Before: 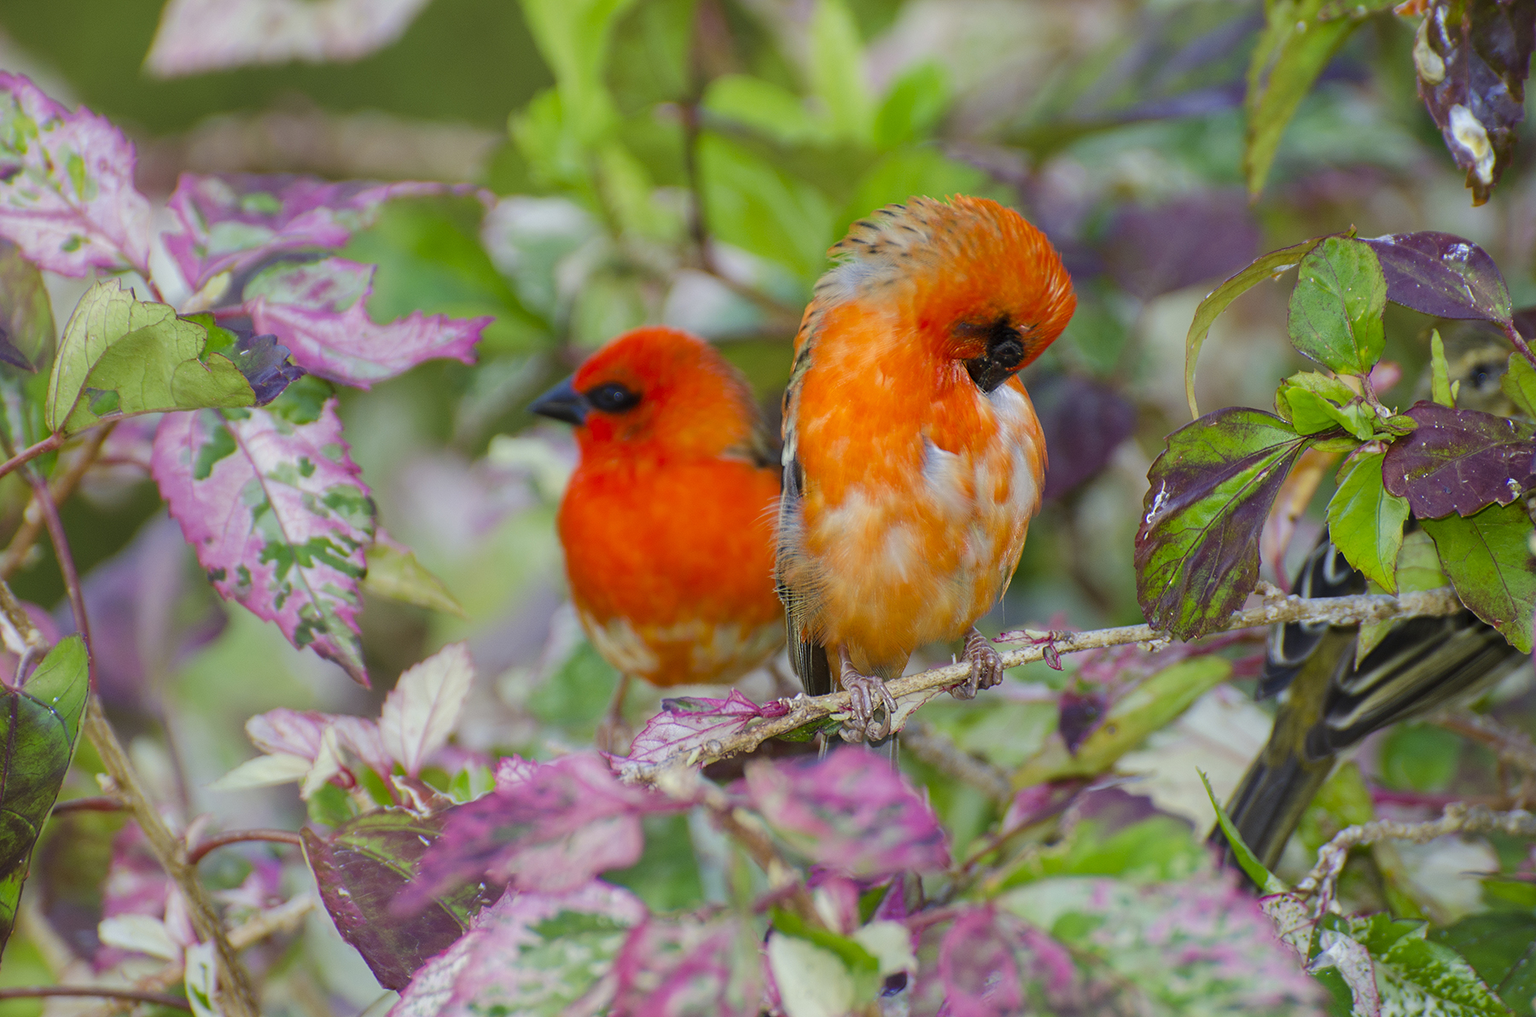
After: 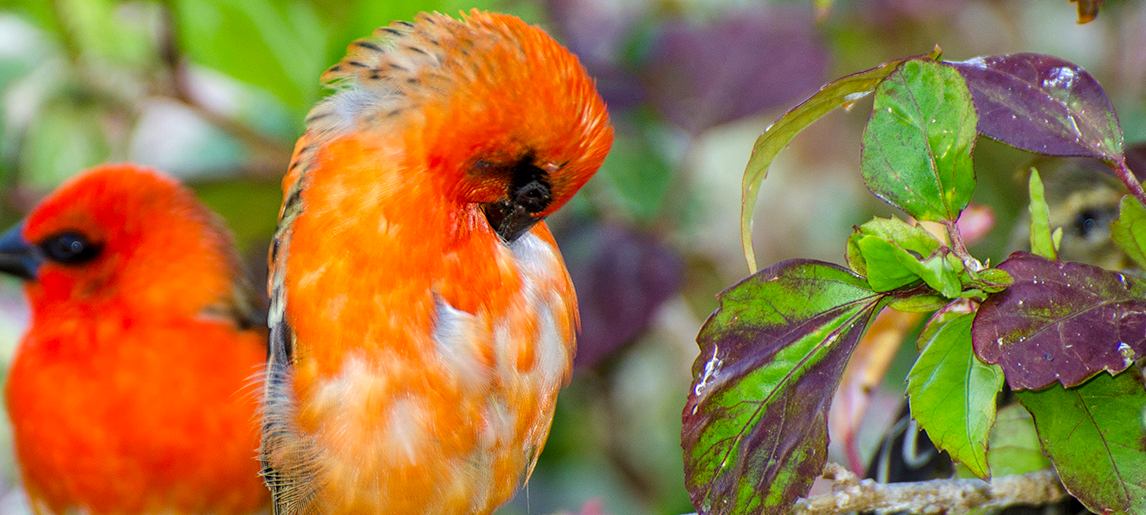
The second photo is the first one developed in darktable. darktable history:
crop: left 36.005%, top 18.293%, right 0.31%, bottom 38.444%
exposure: exposure 0.375 EV, compensate highlight preservation false
local contrast: on, module defaults
